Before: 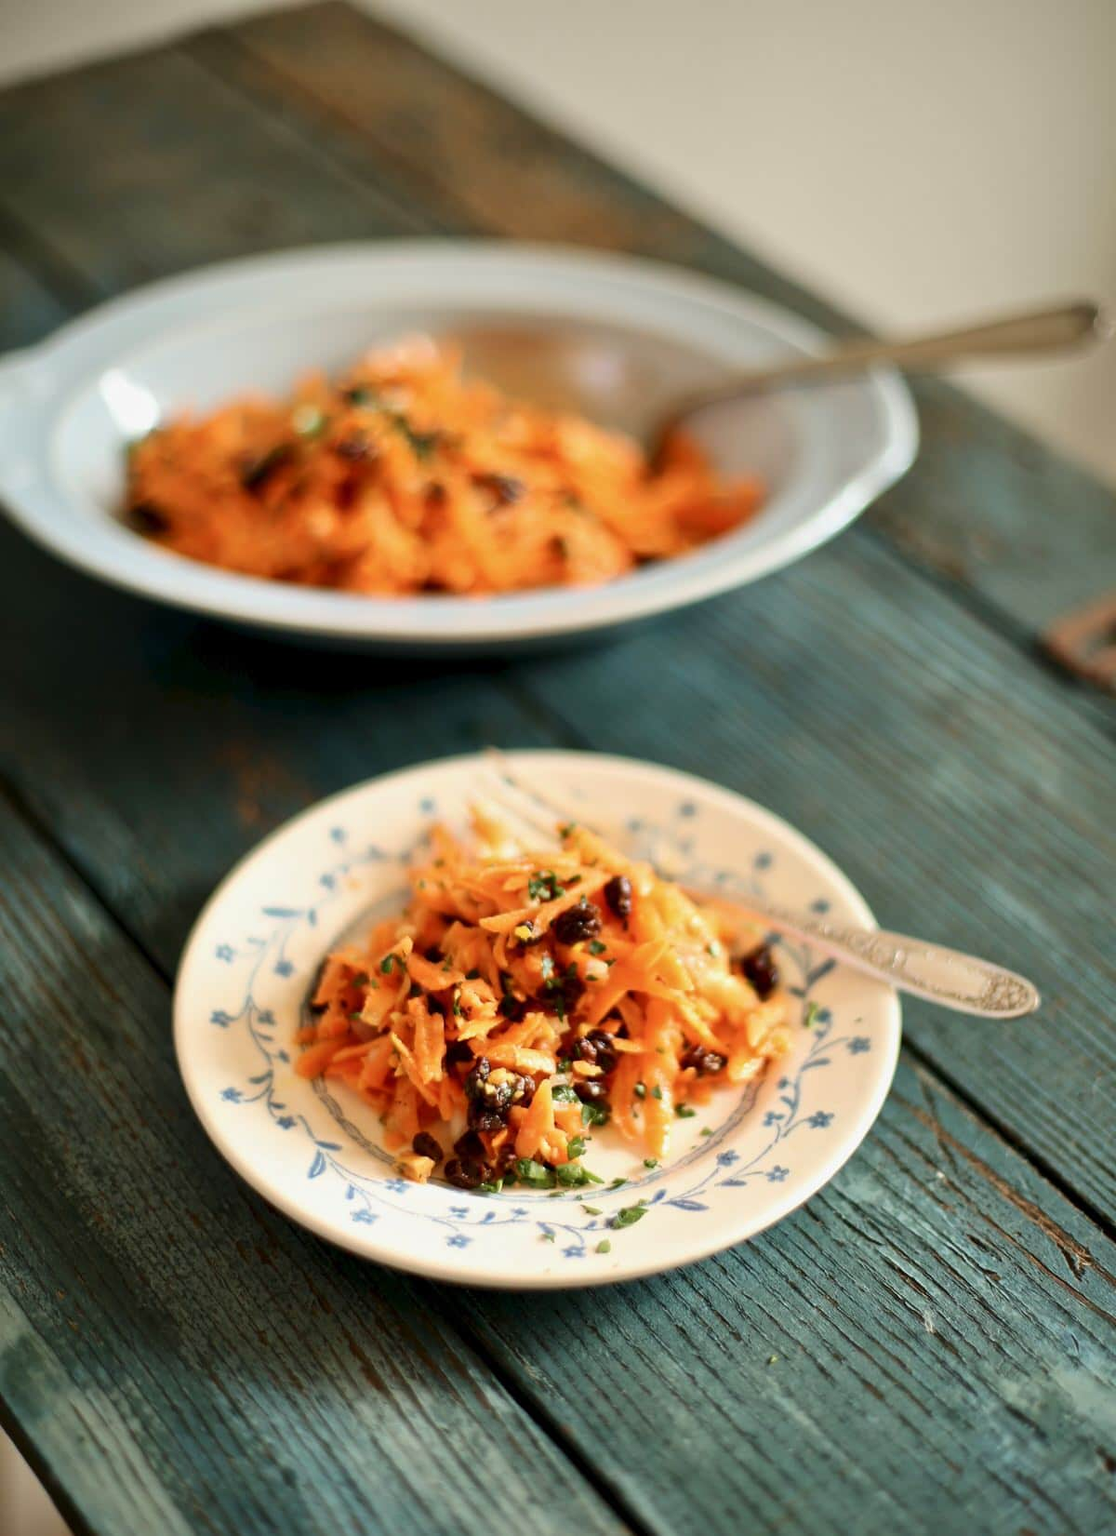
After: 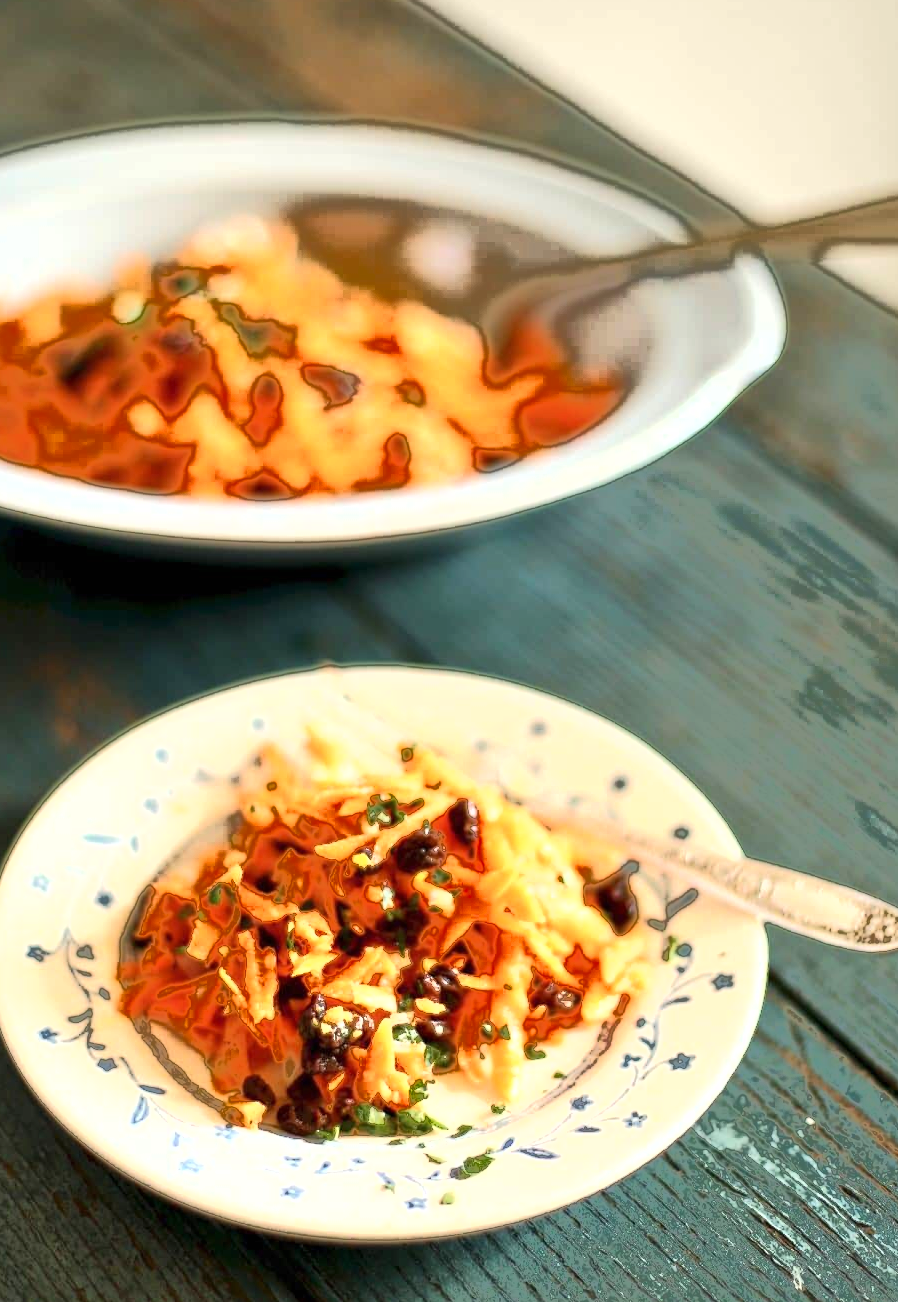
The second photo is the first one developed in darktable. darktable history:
exposure: black level correction 0, exposure 0.68 EV, compensate exposure bias true, compensate highlight preservation false
fill light: exposure -0.73 EV, center 0.69, width 2.2
crop: left 16.768%, top 8.653%, right 8.362%, bottom 12.485%
